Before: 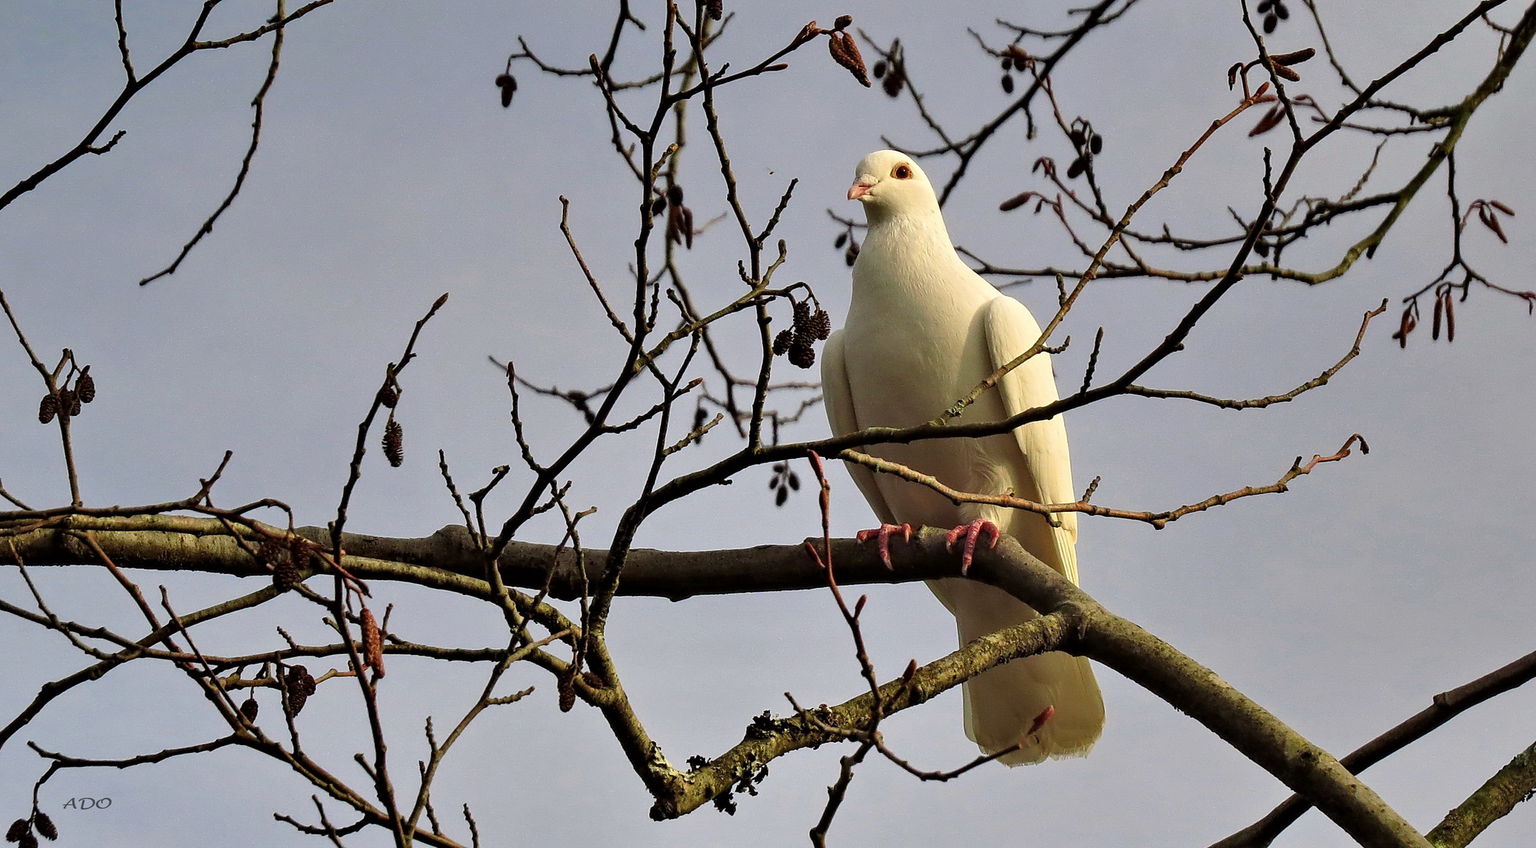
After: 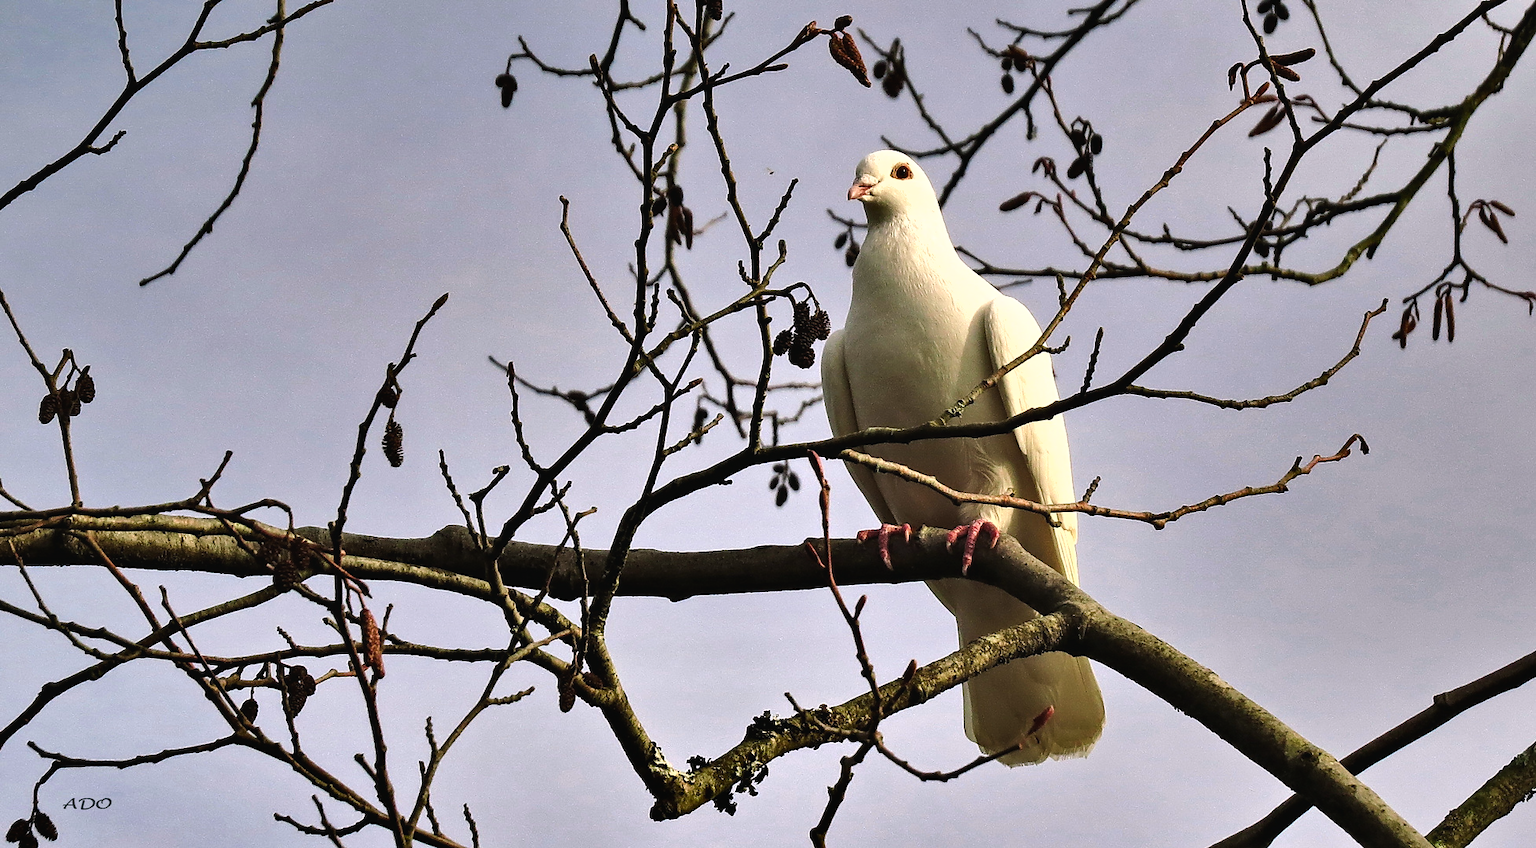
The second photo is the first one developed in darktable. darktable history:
color balance rgb: shadows lift › chroma 2%, shadows lift › hue 135.47°, highlights gain › chroma 2%, highlights gain › hue 291.01°, global offset › luminance 0.5%, perceptual saturation grading › global saturation -10.8%, perceptual saturation grading › highlights -26.83%, perceptual saturation grading › shadows 21.25%, perceptual brilliance grading › highlights 17.77%, perceptual brilliance grading › mid-tones 31.71%, perceptual brilliance grading › shadows -31.01%, global vibrance 24.91%
shadows and highlights: radius 108.52, shadows 23.73, highlights -59.32, low approximation 0.01, soften with gaussian
